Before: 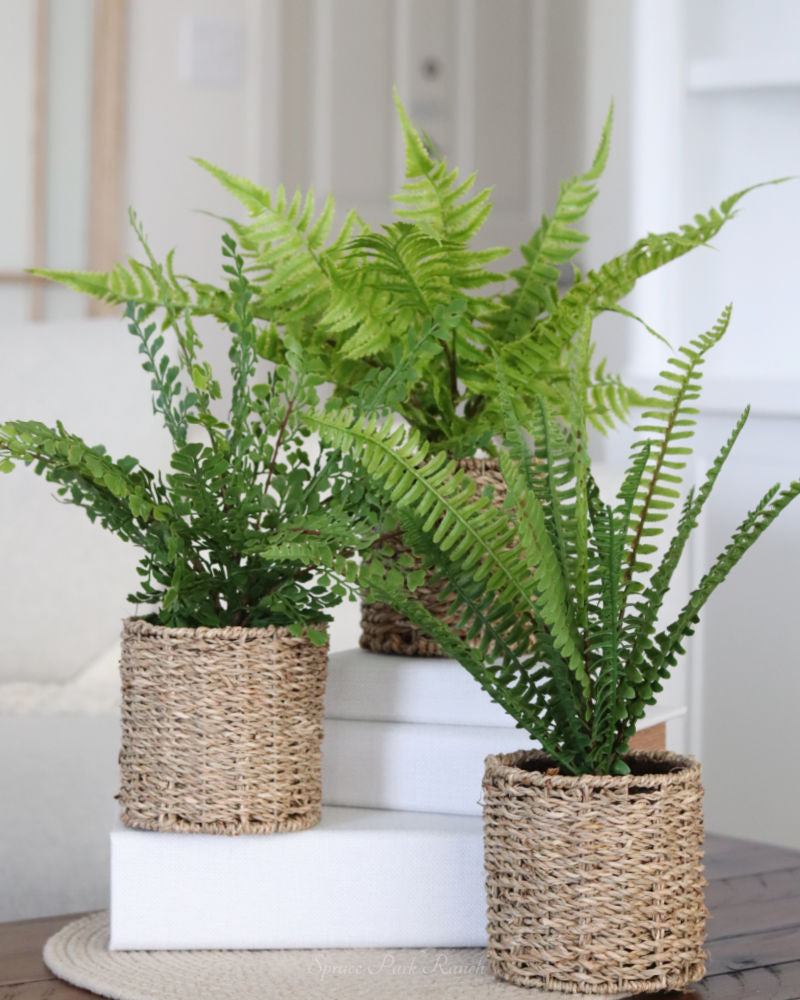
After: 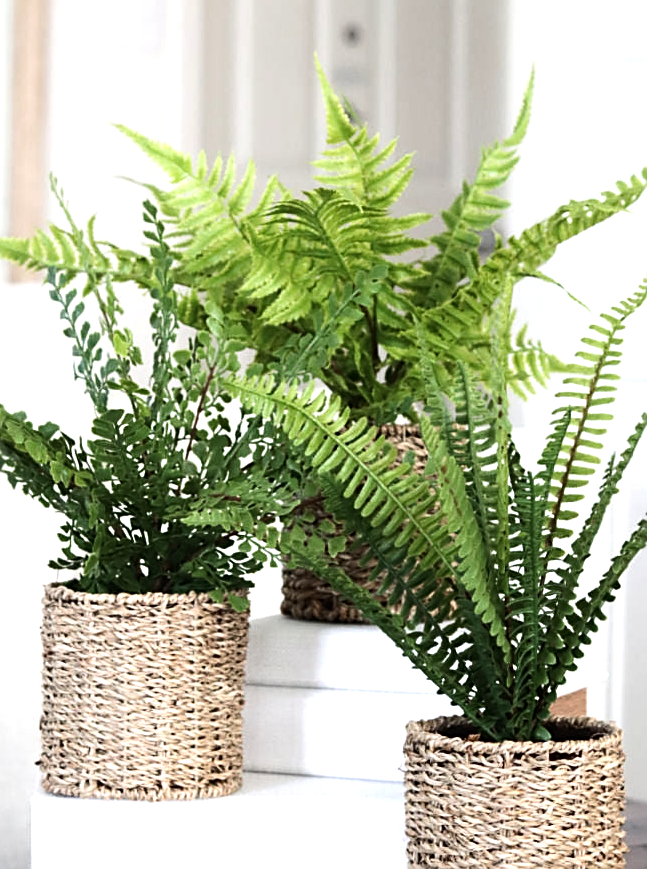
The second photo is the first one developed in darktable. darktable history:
contrast brightness saturation: saturation -0.04
crop: left 9.929%, top 3.475%, right 9.188%, bottom 9.529%
sharpen: on, module defaults
exposure: exposure -0.04 EV, compensate highlight preservation false
tone equalizer: -8 EV -1.08 EV, -7 EV -1.01 EV, -6 EV -0.867 EV, -5 EV -0.578 EV, -3 EV 0.578 EV, -2 EV 0.867 EV, -1 EV 1.01 EV, +0 EV 1.08 EV, edges refinement/feathering 500, mask exposure compensation -1.57 EV, preserve details no
